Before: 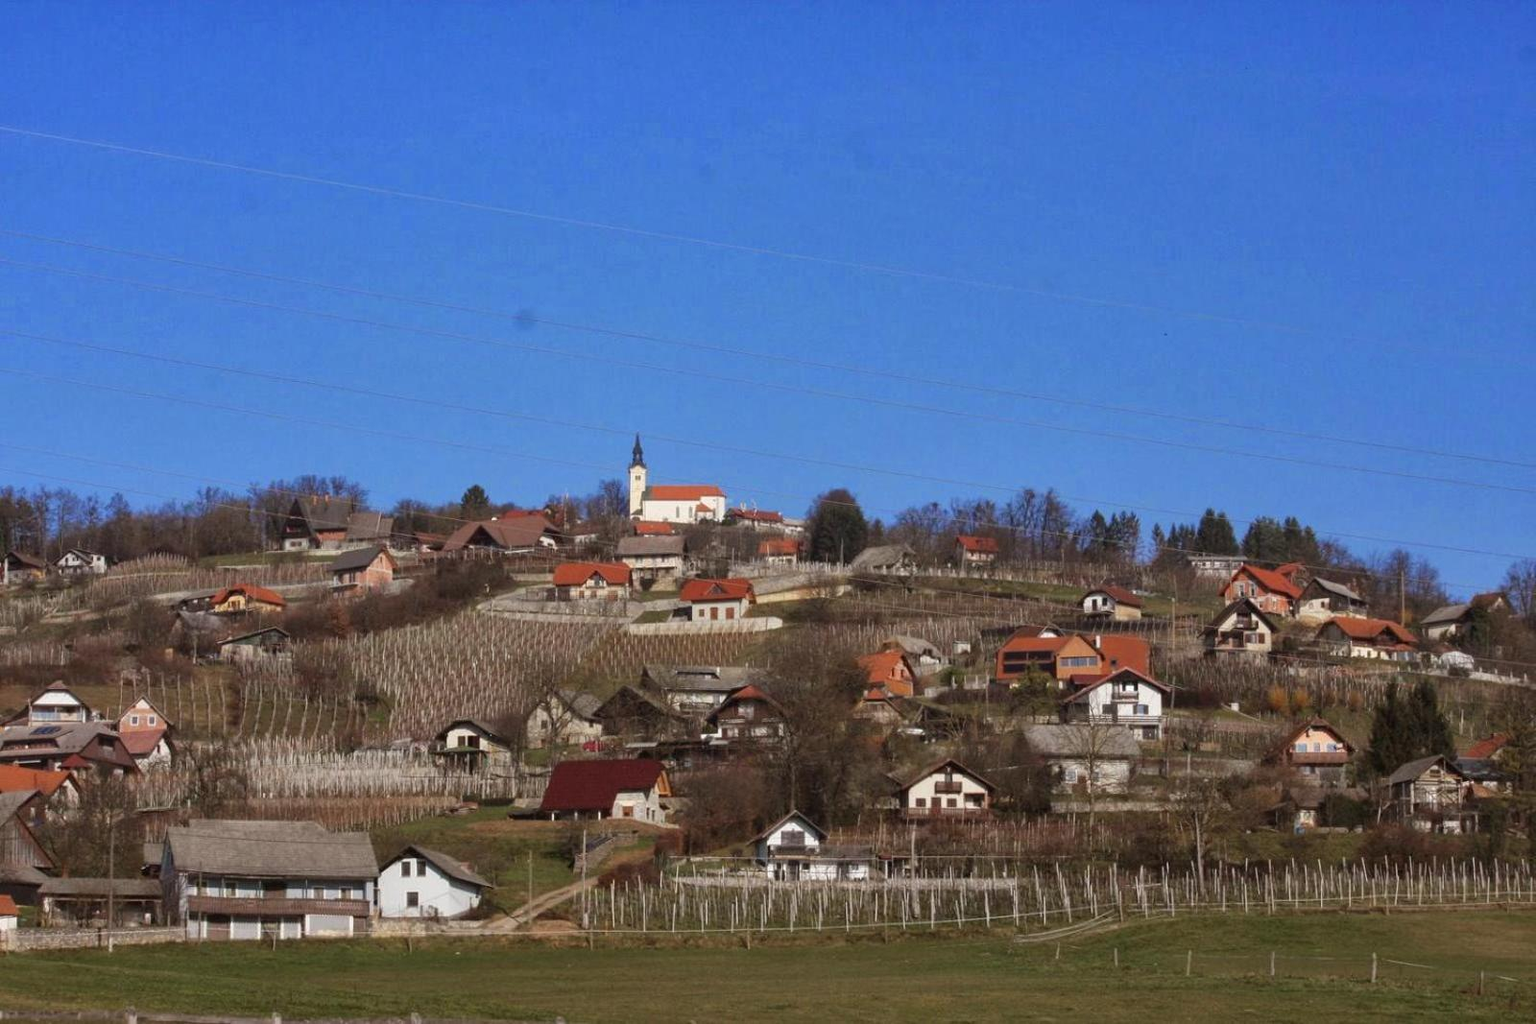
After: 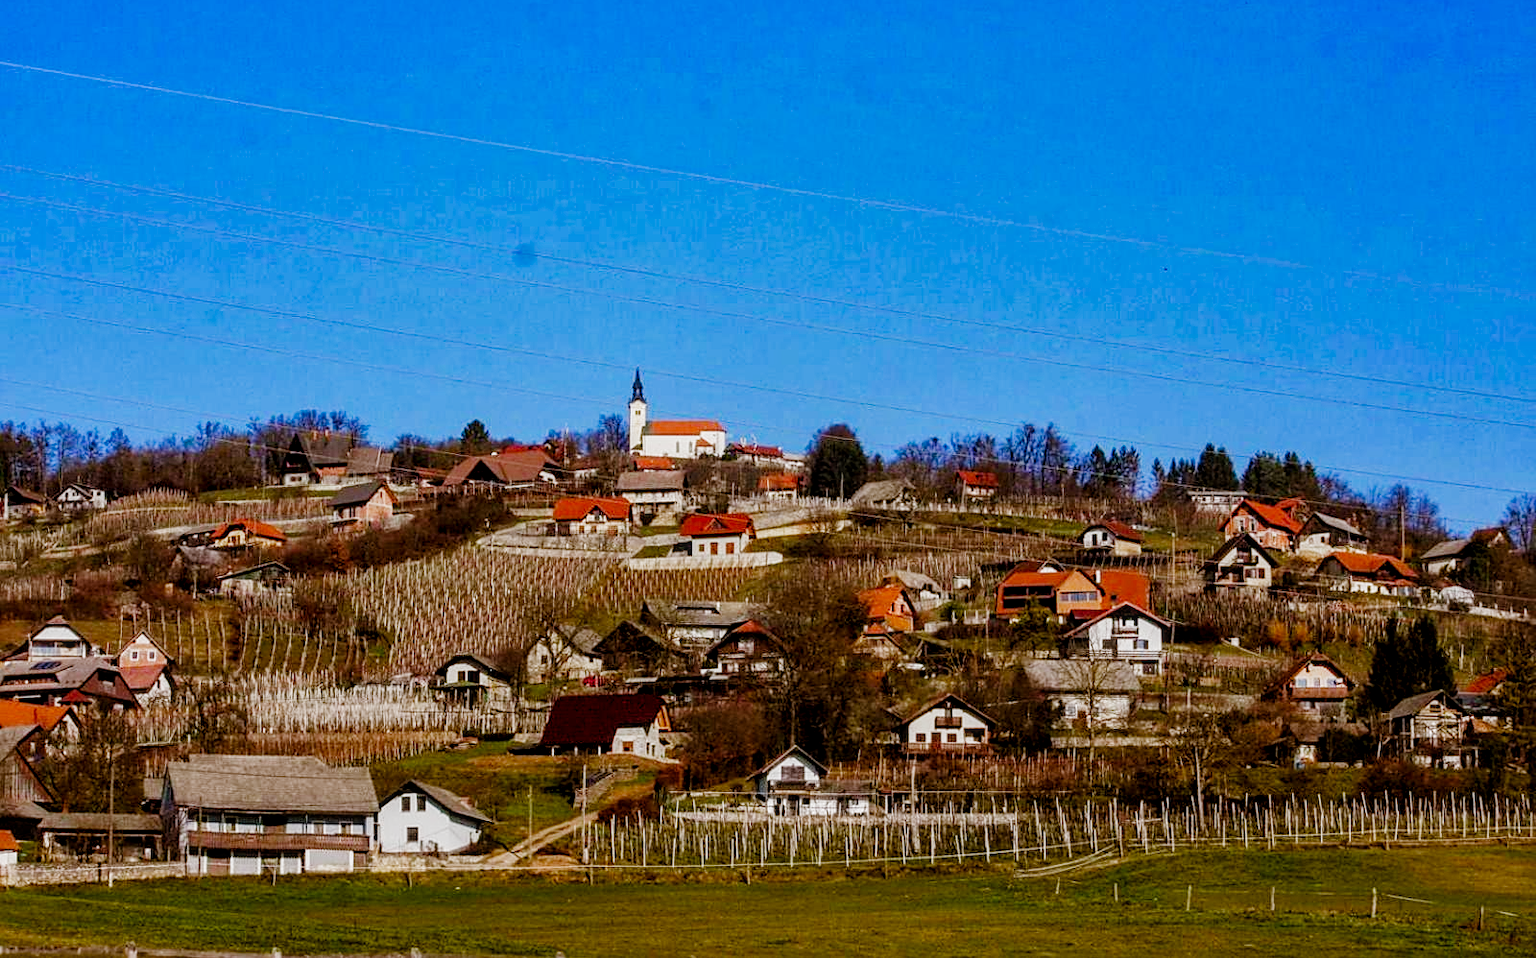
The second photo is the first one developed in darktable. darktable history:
sharpen: on, module defaults
exposure: exposure 0.202 EV, compensate highlight preservation false
crop and rotate: top 6.378%
filmic rgb: black relative exposure -5.06 EV, white relative exposure 3.96 EV, hardness 2.91, contrast 1.296, preserve chrominance no, color science v5 (2021), iterations of high-quality reconstruction 0
color balance rgb: shadows lift › chroma 3.714%, shadows lift › hue 90.01°, highlights gain › chroma 0.294%, highlights gain › hue 331.38°, global offset › luminance 0.279%, perceptual saturation grading › global saturation 0.413%, perceptual saturation grading › highlights -25.621%, perceptual saturation grading › shadows 29.416%, global vibrance 50.587%
local contrast: on, module defaults
